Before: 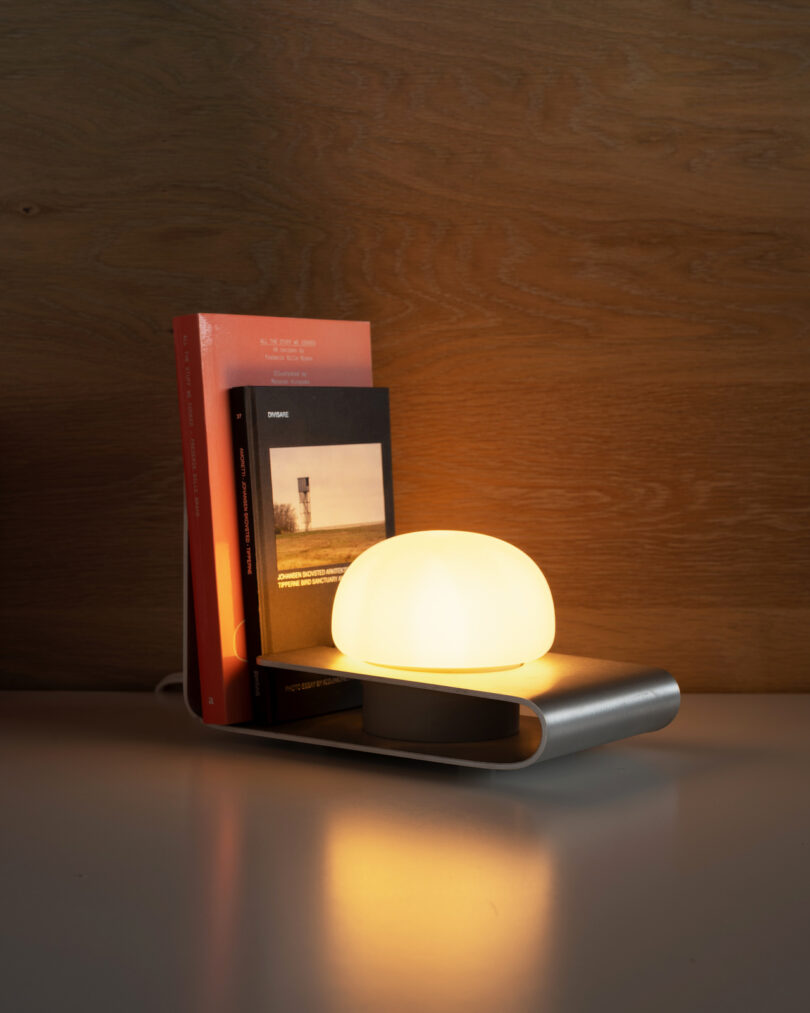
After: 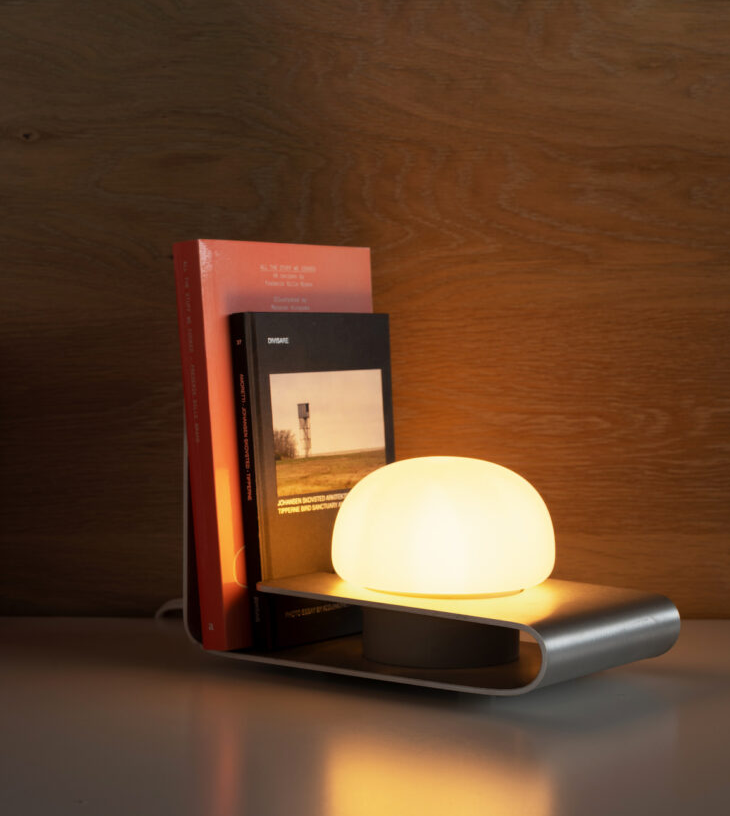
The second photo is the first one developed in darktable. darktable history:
crop: top 7.394%, right 9.776%, bottom 12.048%
